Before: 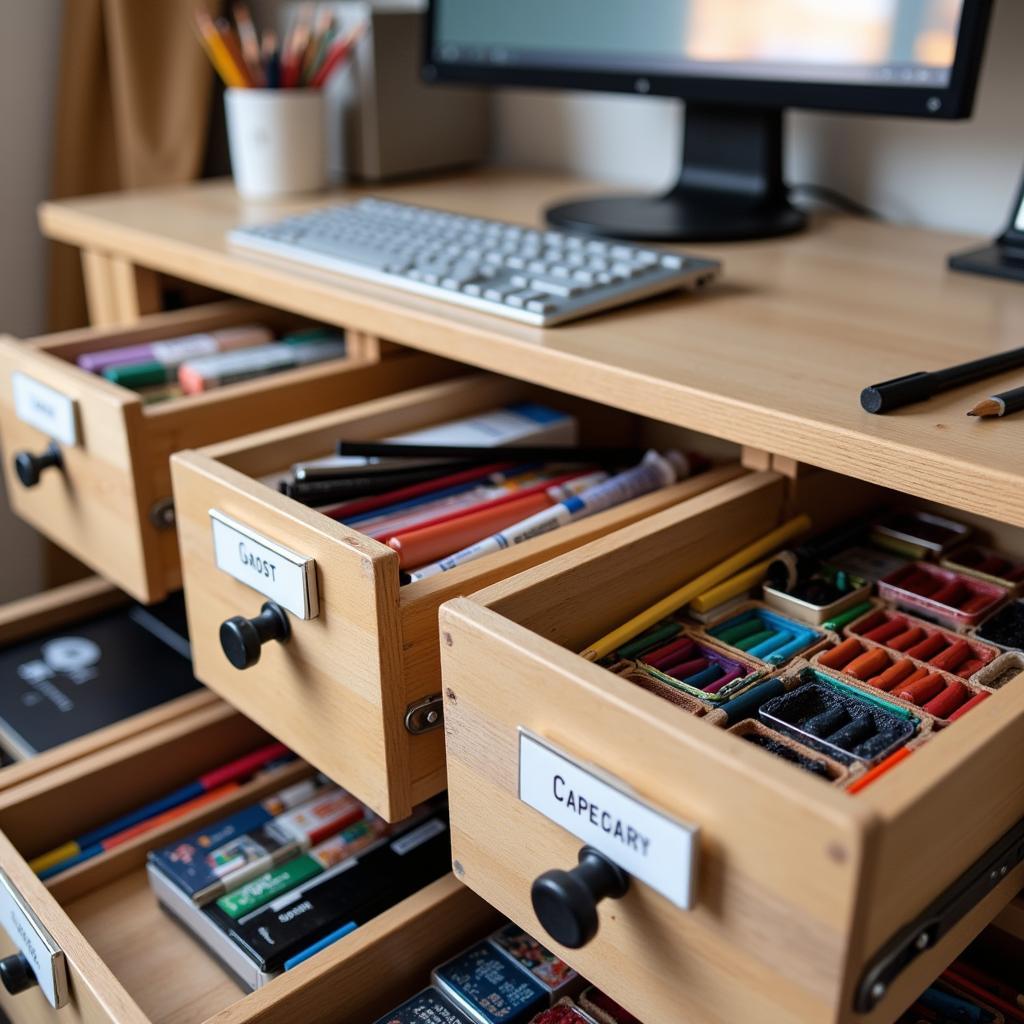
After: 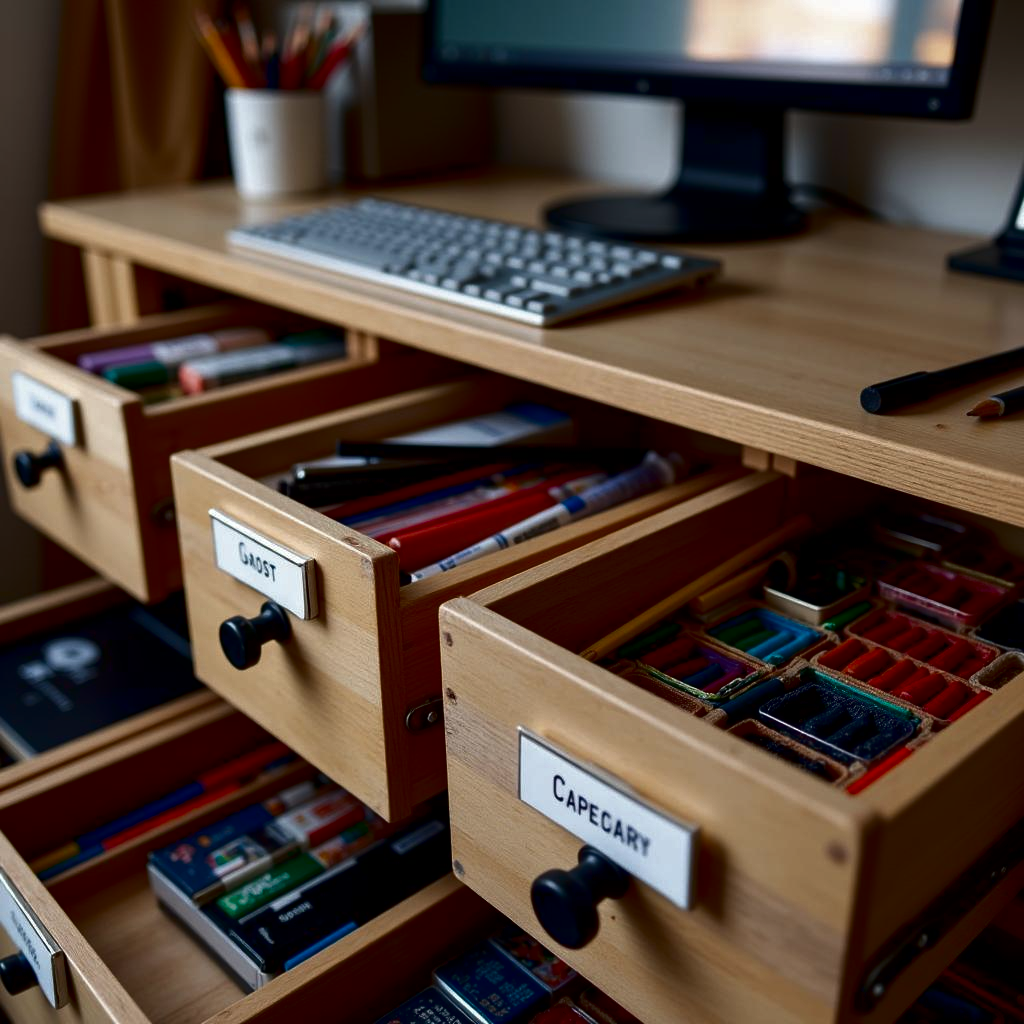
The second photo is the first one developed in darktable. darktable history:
exposure: black level correction 0.005, exposure 0.001 EV, compensate highlight preservation false
contrast brightness saturation: brightness -0.518
tone equalizer: edges refinement/feathering 500, mask exposure compensation -1.57 EV, preserve details no
